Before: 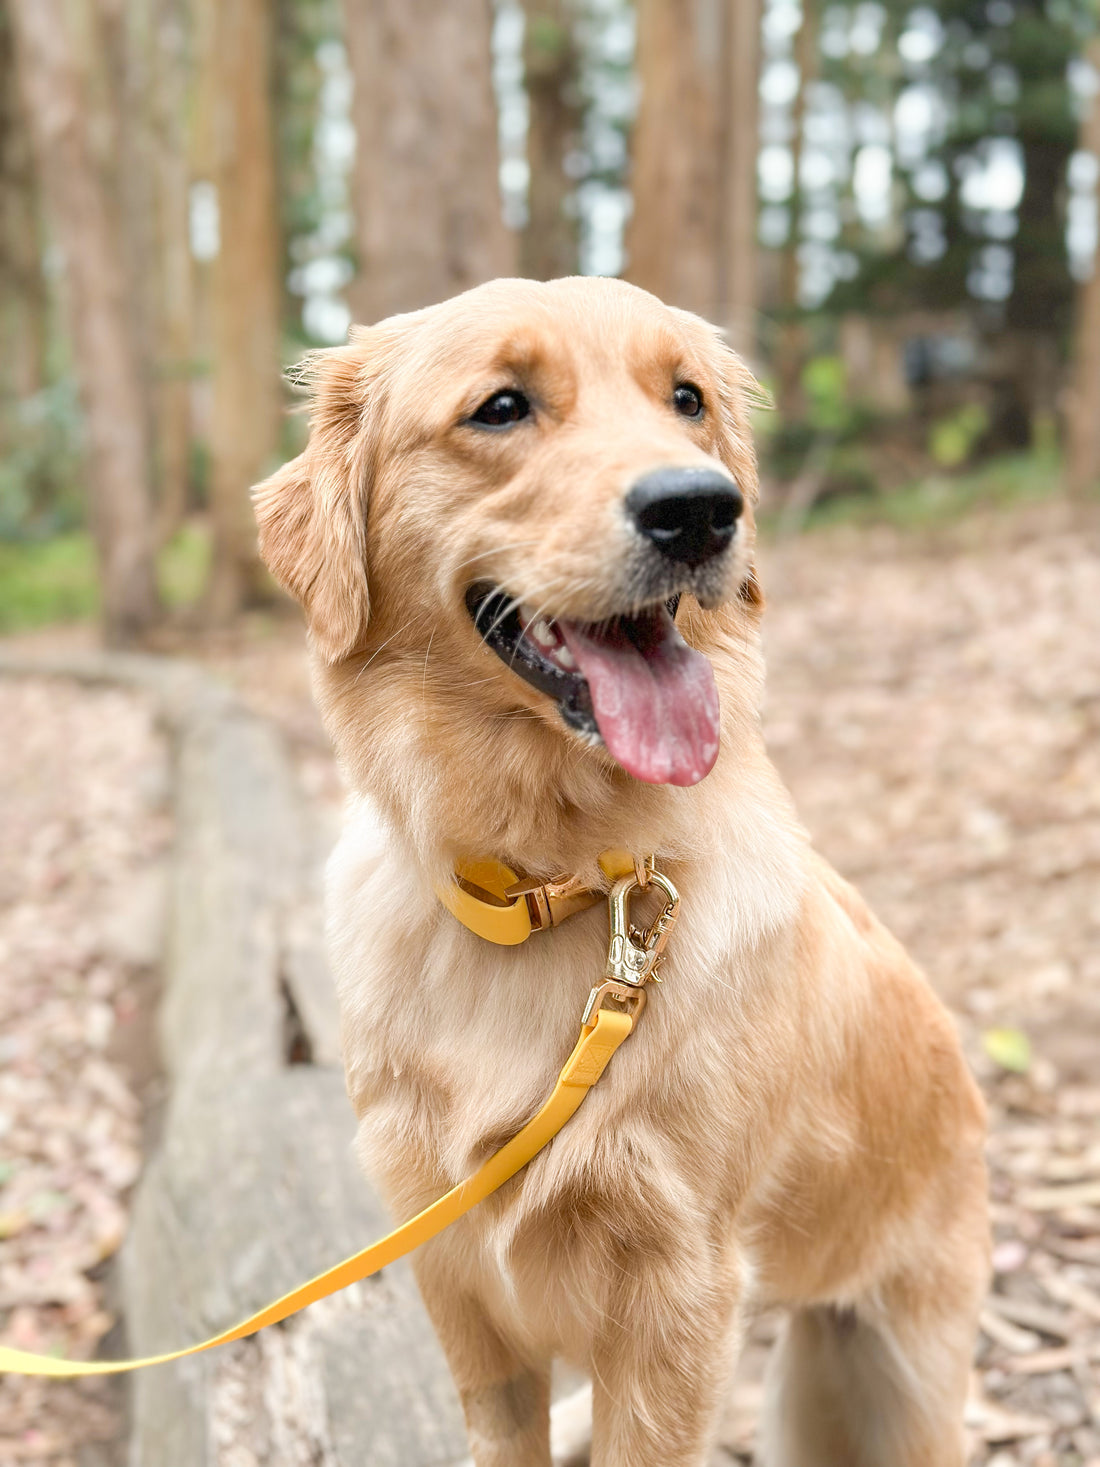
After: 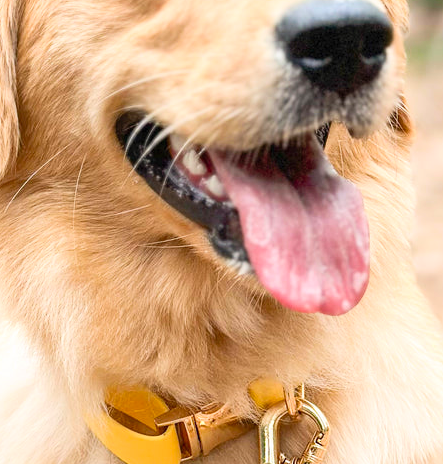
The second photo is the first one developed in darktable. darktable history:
crop: left 31.853%, top 32.149%, right 27.82%, bottom 36.167%
contrast brightness saturation: contrast 0.203, brightness 0.161, saturation 0.22
